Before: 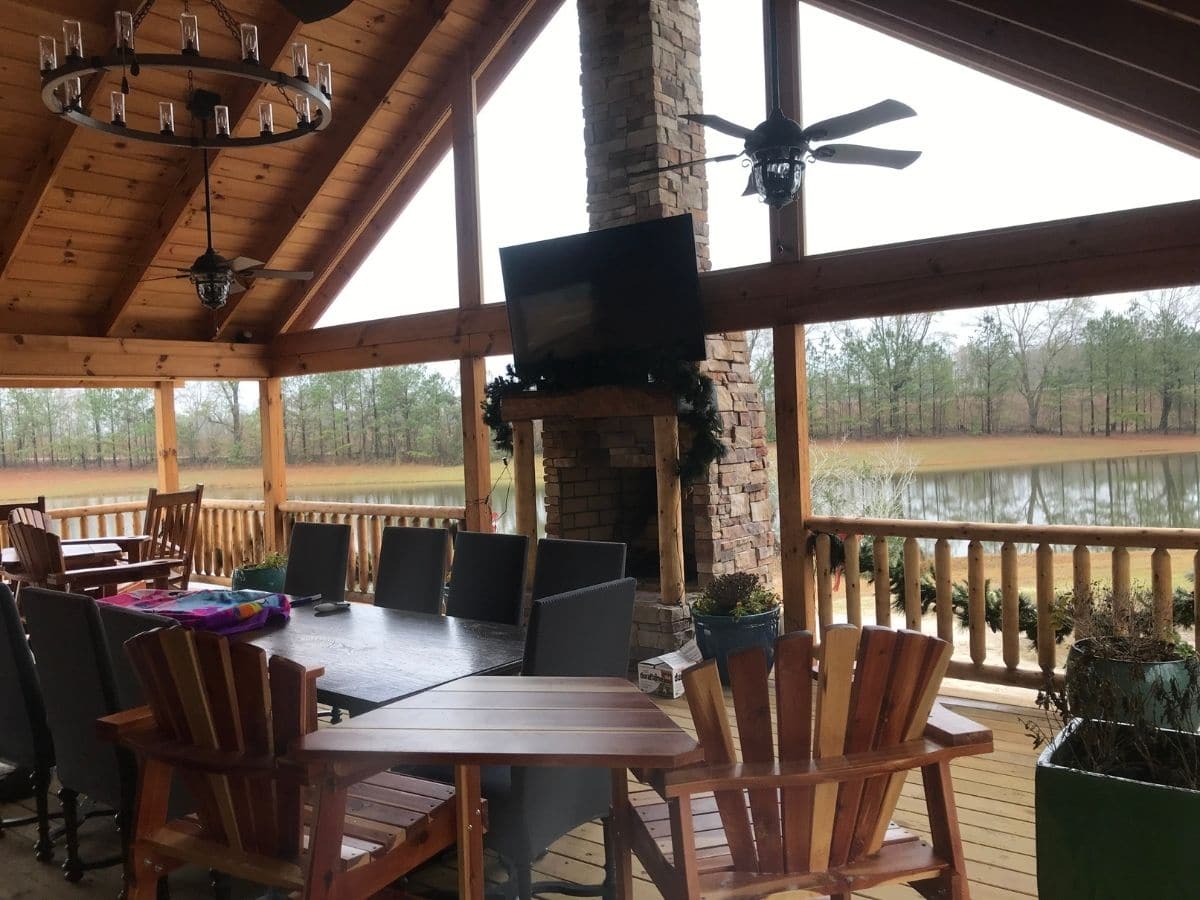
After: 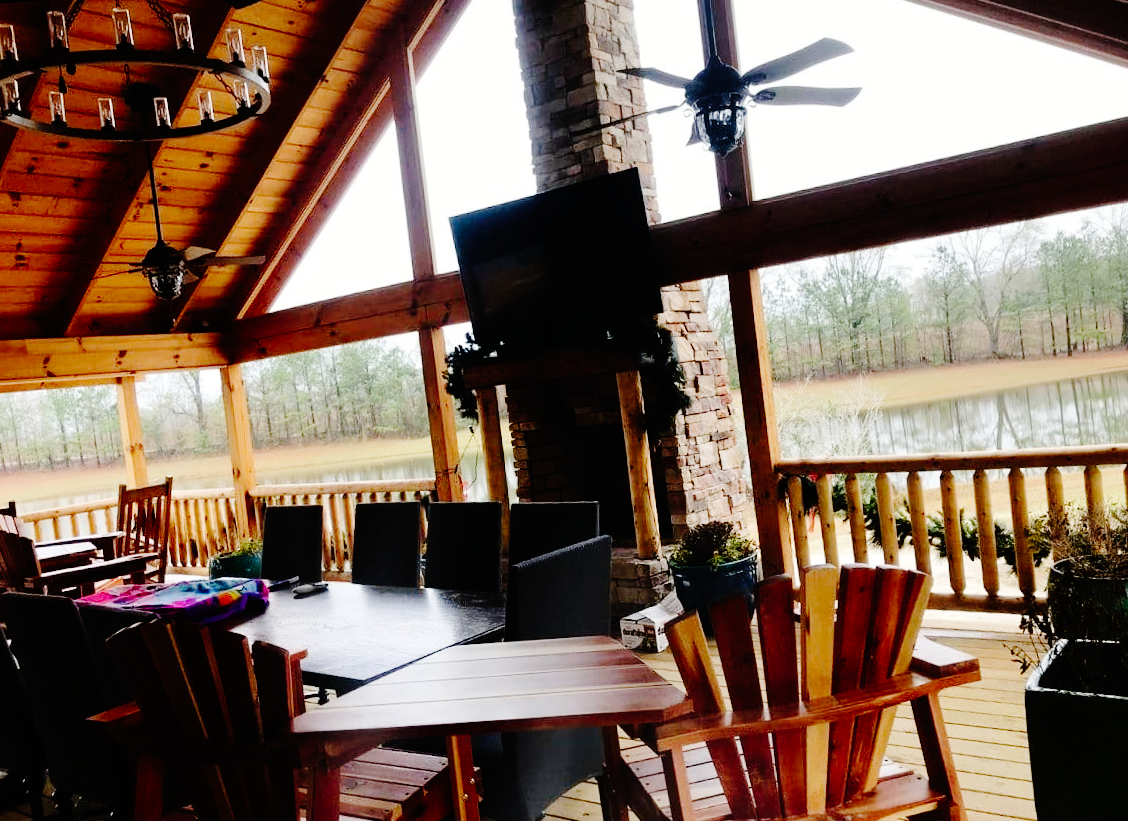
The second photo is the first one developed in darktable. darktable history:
rotate and perspective: rotation -4.57°, crop left 0.054, crop right 0.944, crop top 0.087, crop bottom 0.914
base curve: curves: ch0 [(0, 0) (0.036, 0.01) (0.123, 0.254) (0.258, 0.504) (0.507, 0.748) (1, 1)], preserve colors none
